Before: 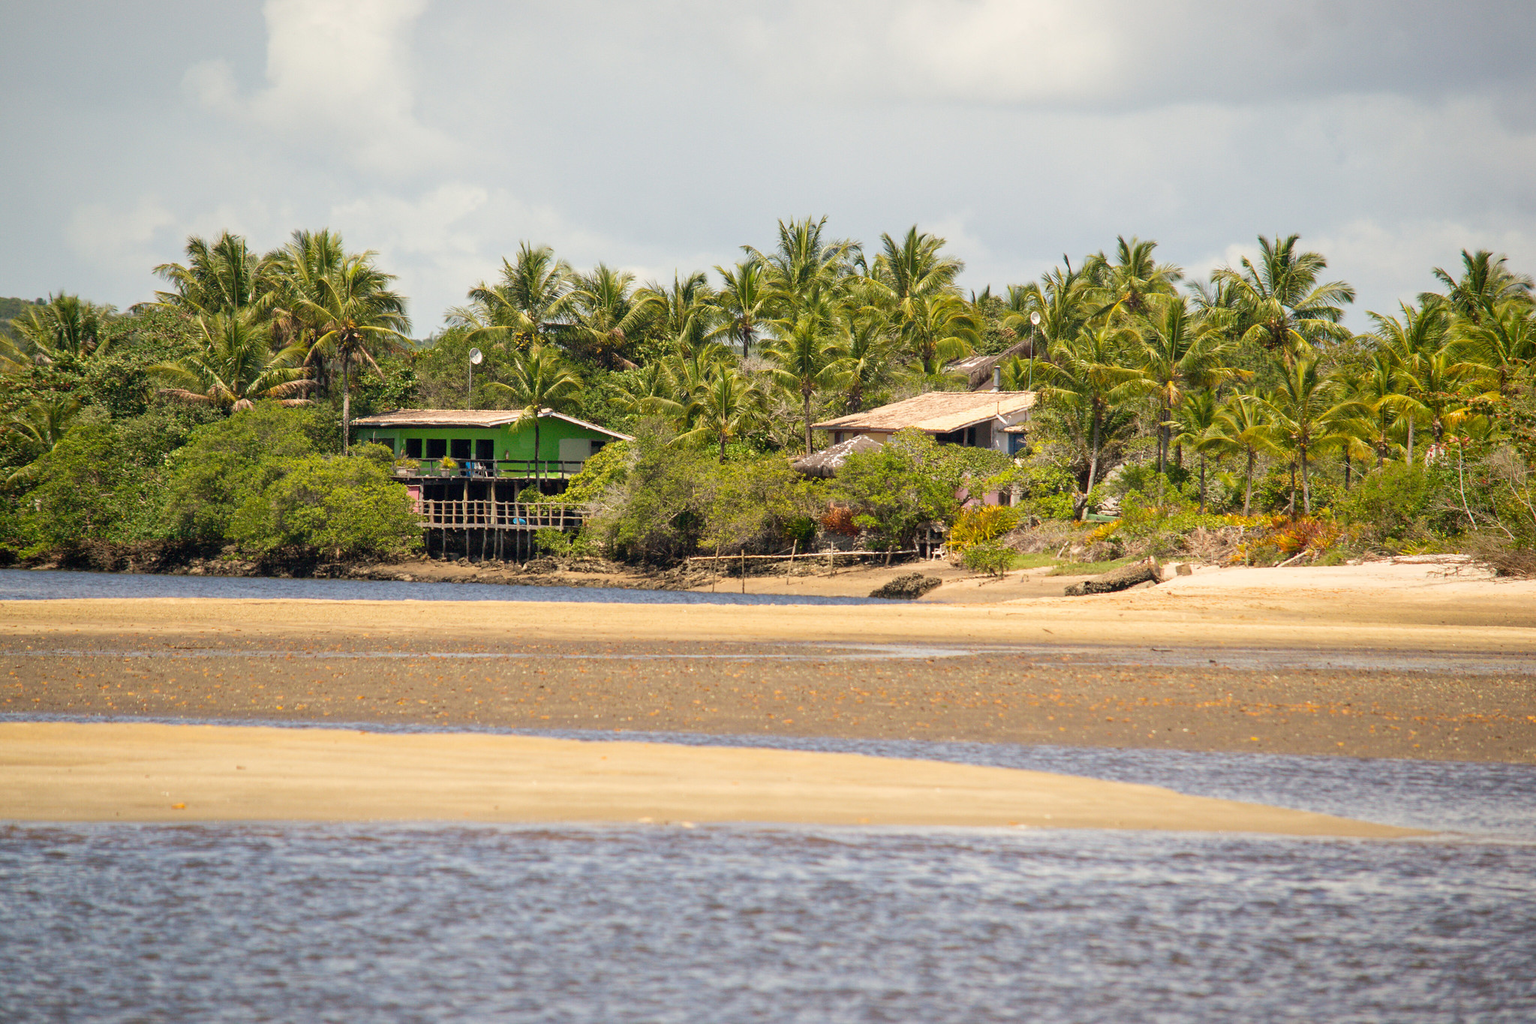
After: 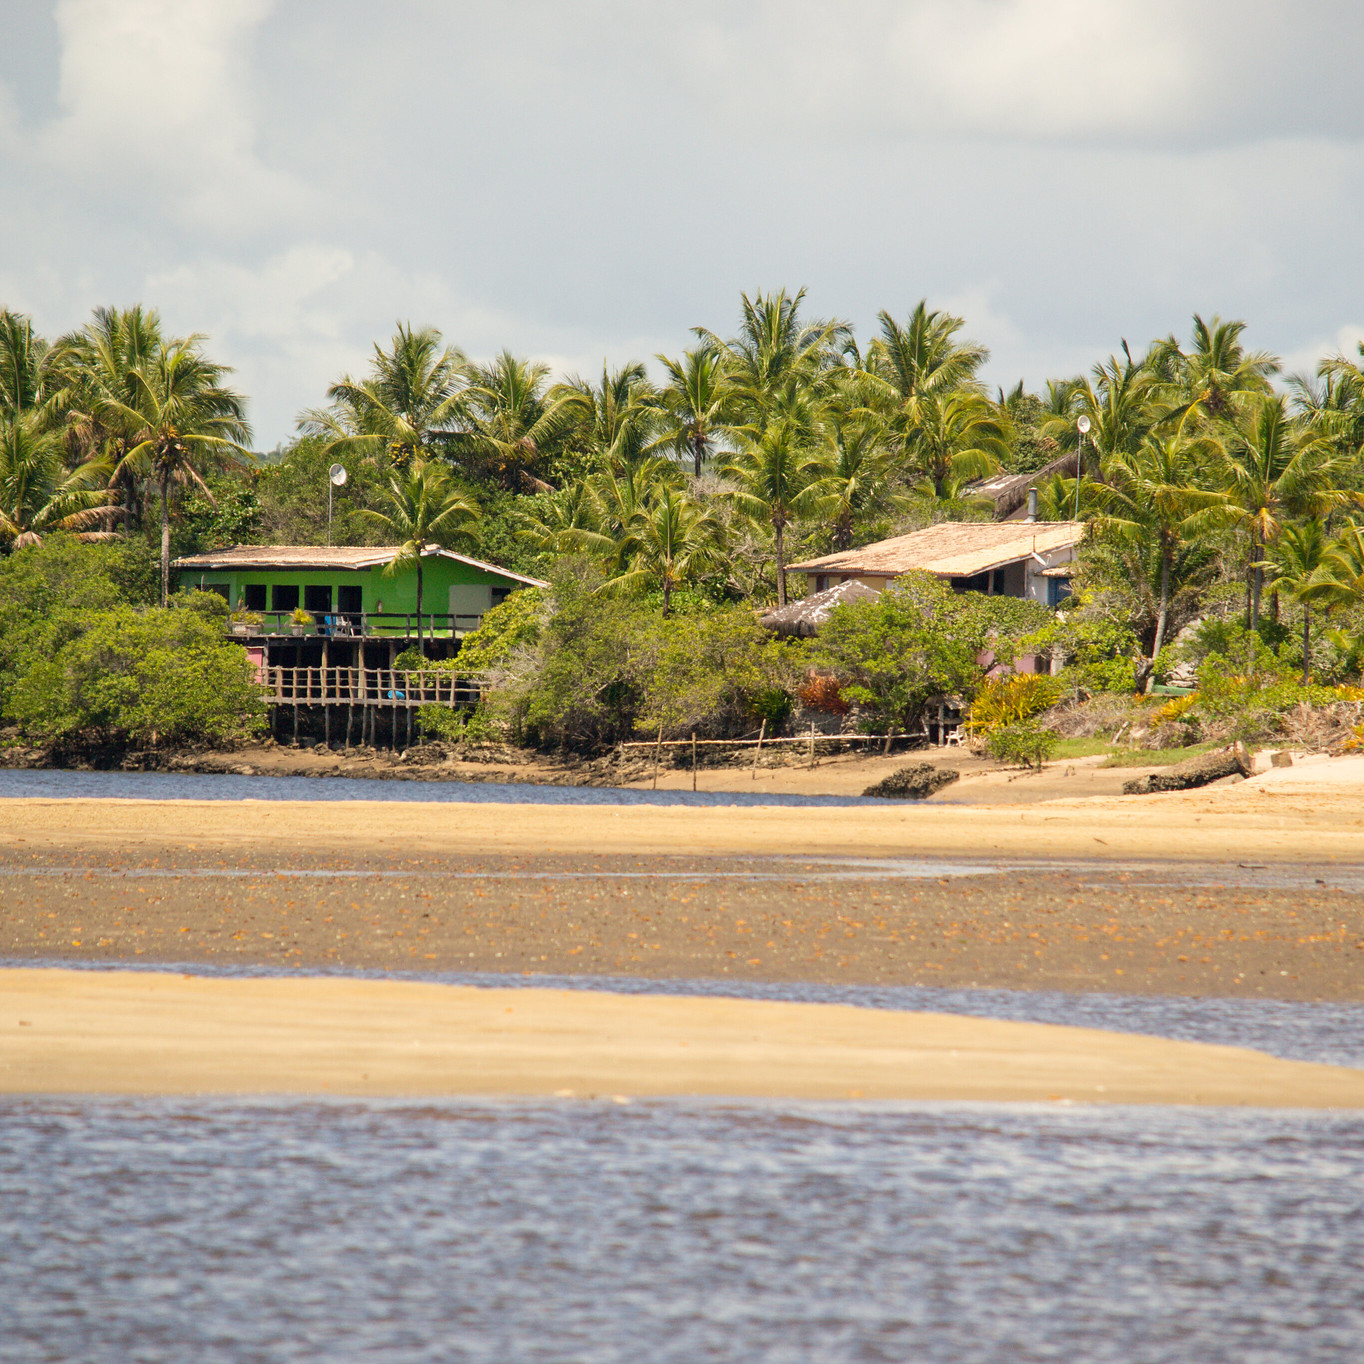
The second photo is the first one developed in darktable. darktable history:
crop and rotate: left 14.5%, right 18.821%
